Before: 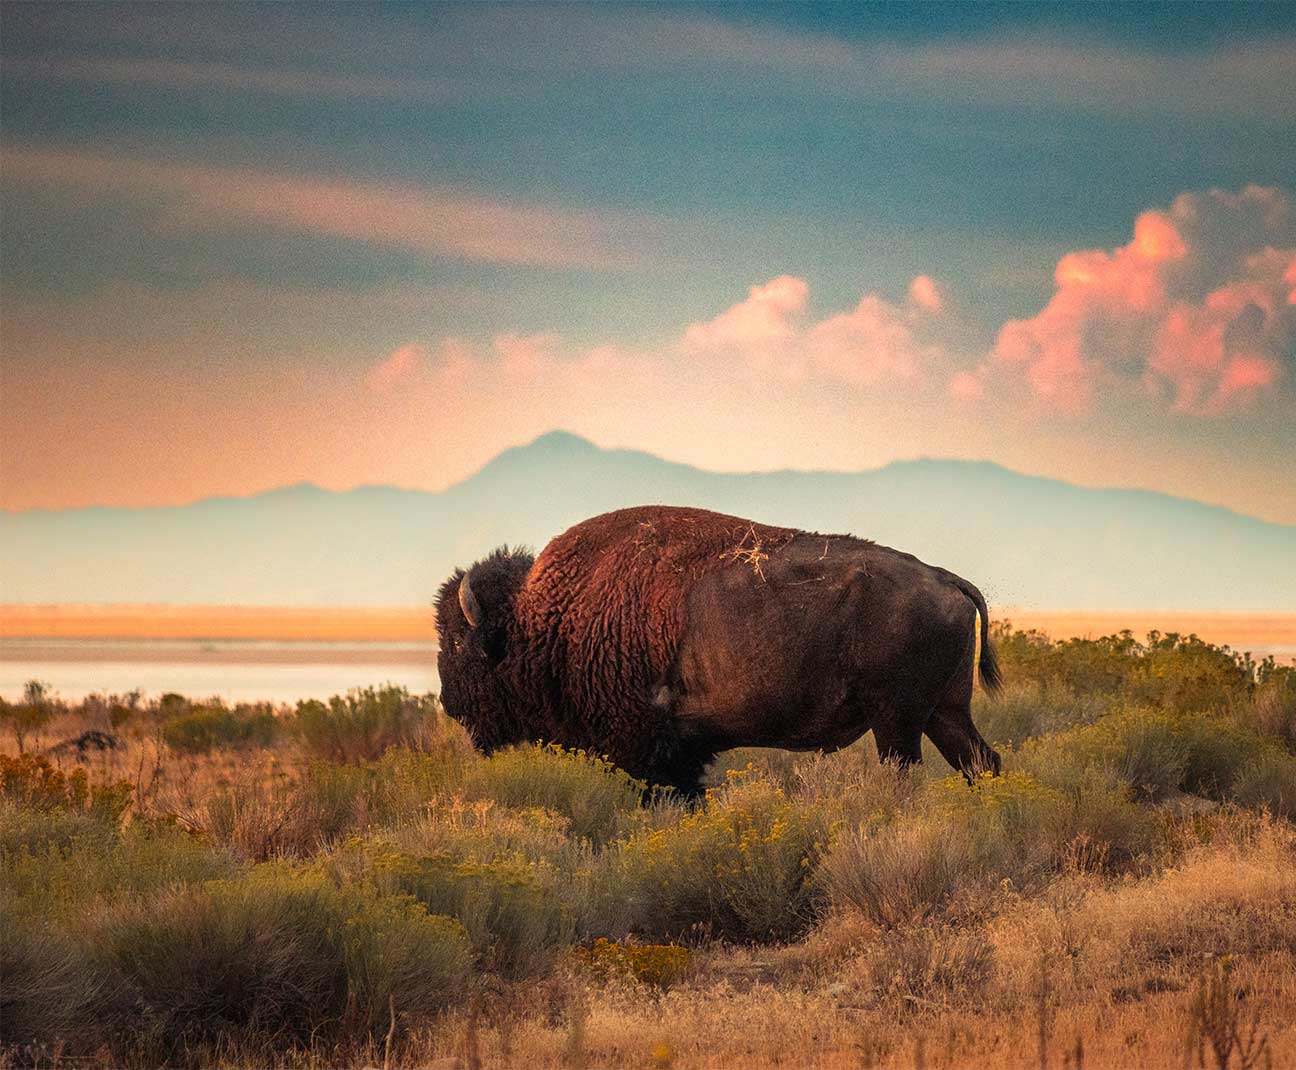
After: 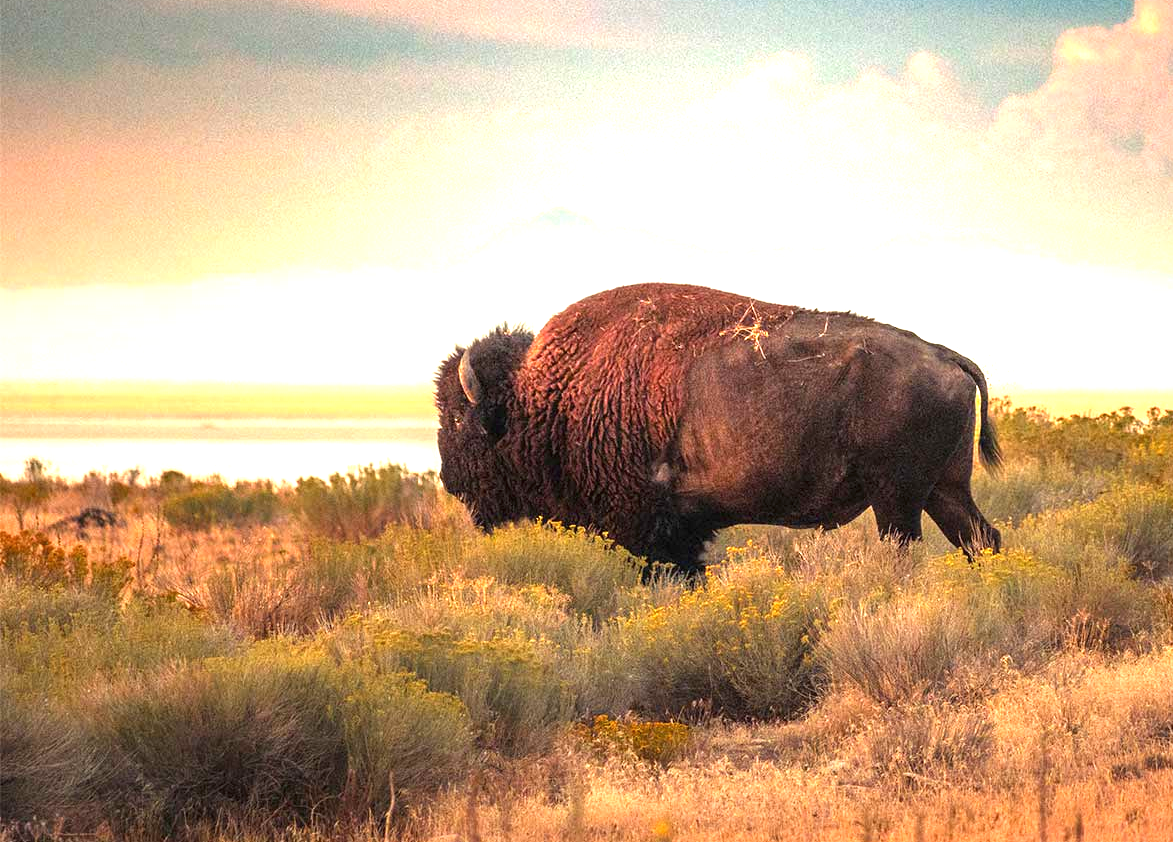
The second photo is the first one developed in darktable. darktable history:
crop: top 20.916%, right 9.437%, bottom 0.316%
exposure: black level correction 0, exposure 1.3 EV, compensate highlight preservation false
